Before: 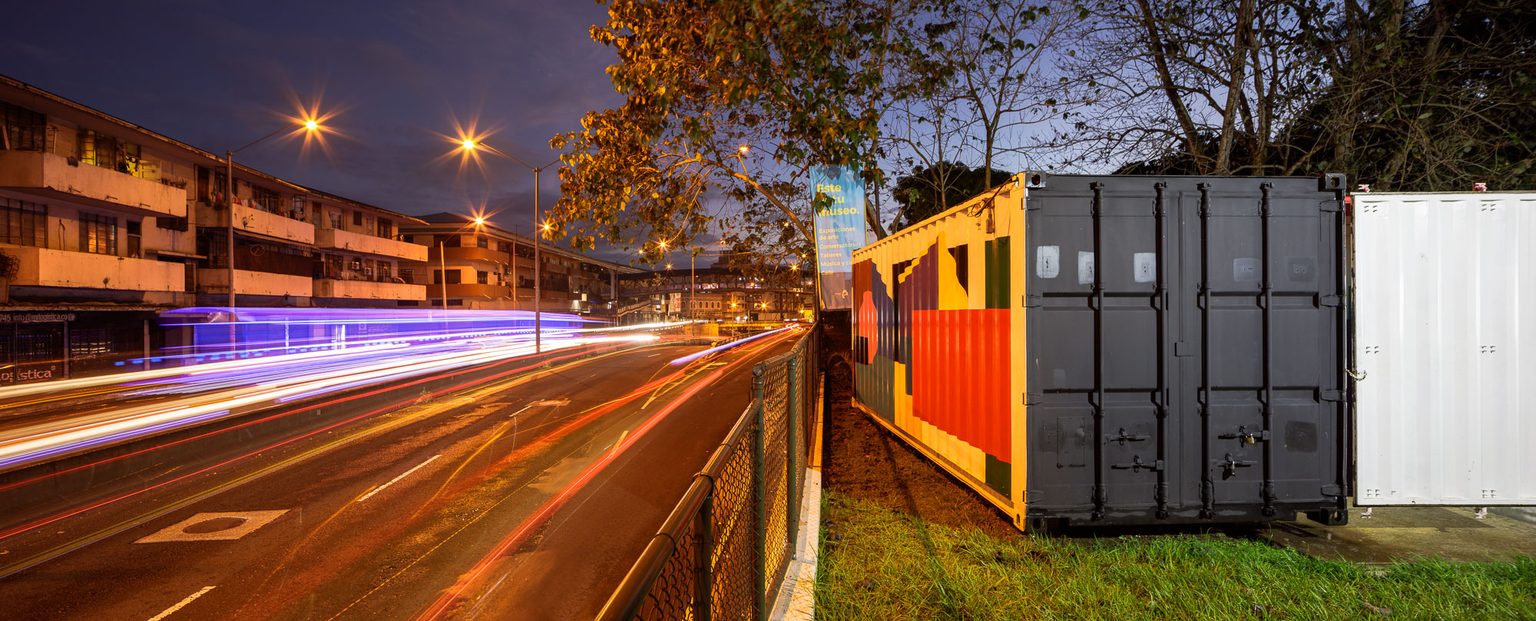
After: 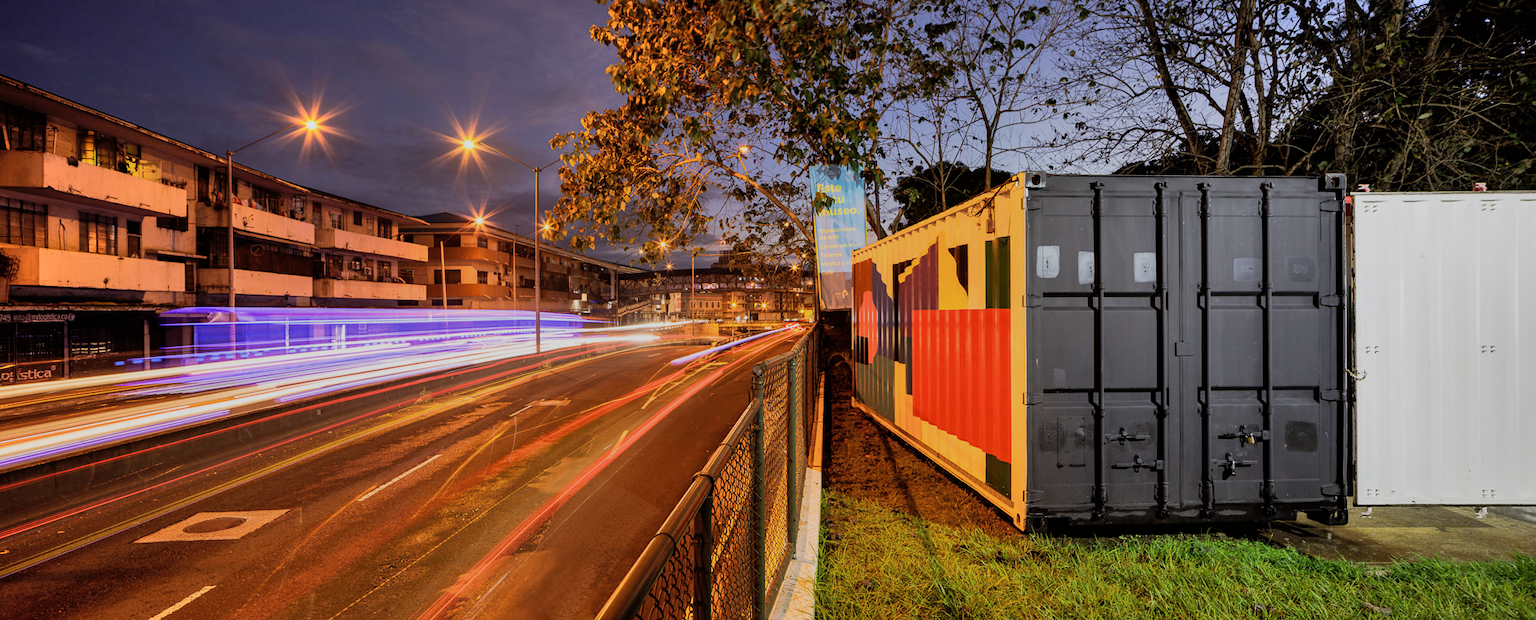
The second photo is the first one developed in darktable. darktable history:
filmic rgb: black relative exposure -7.65 EV, white relative exposure 4.56 EV, hardness 3.61
shadows and highlights: white point adjustment 1, soften with gaussian
